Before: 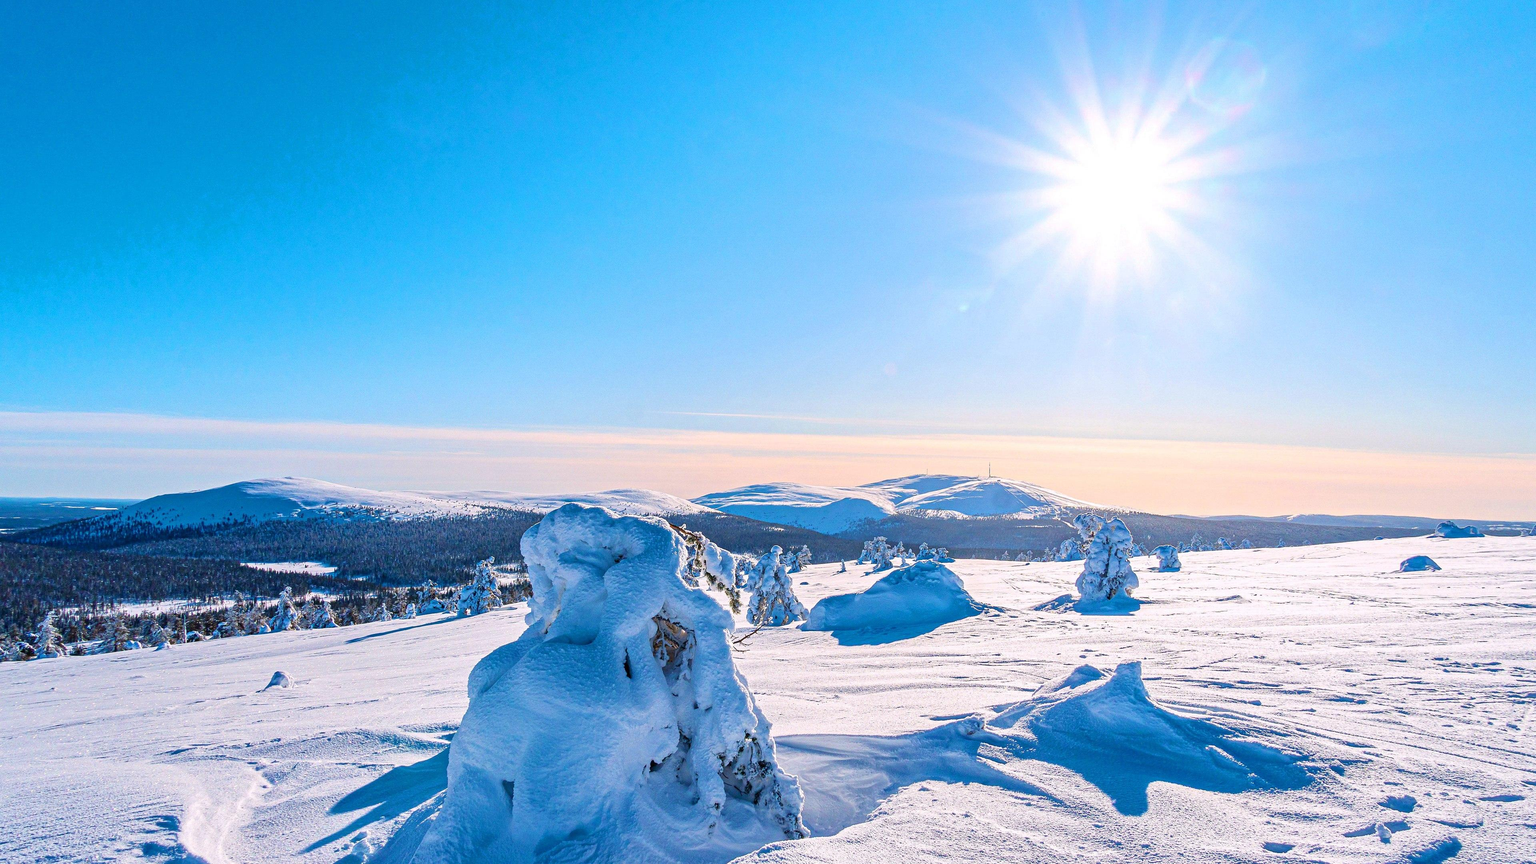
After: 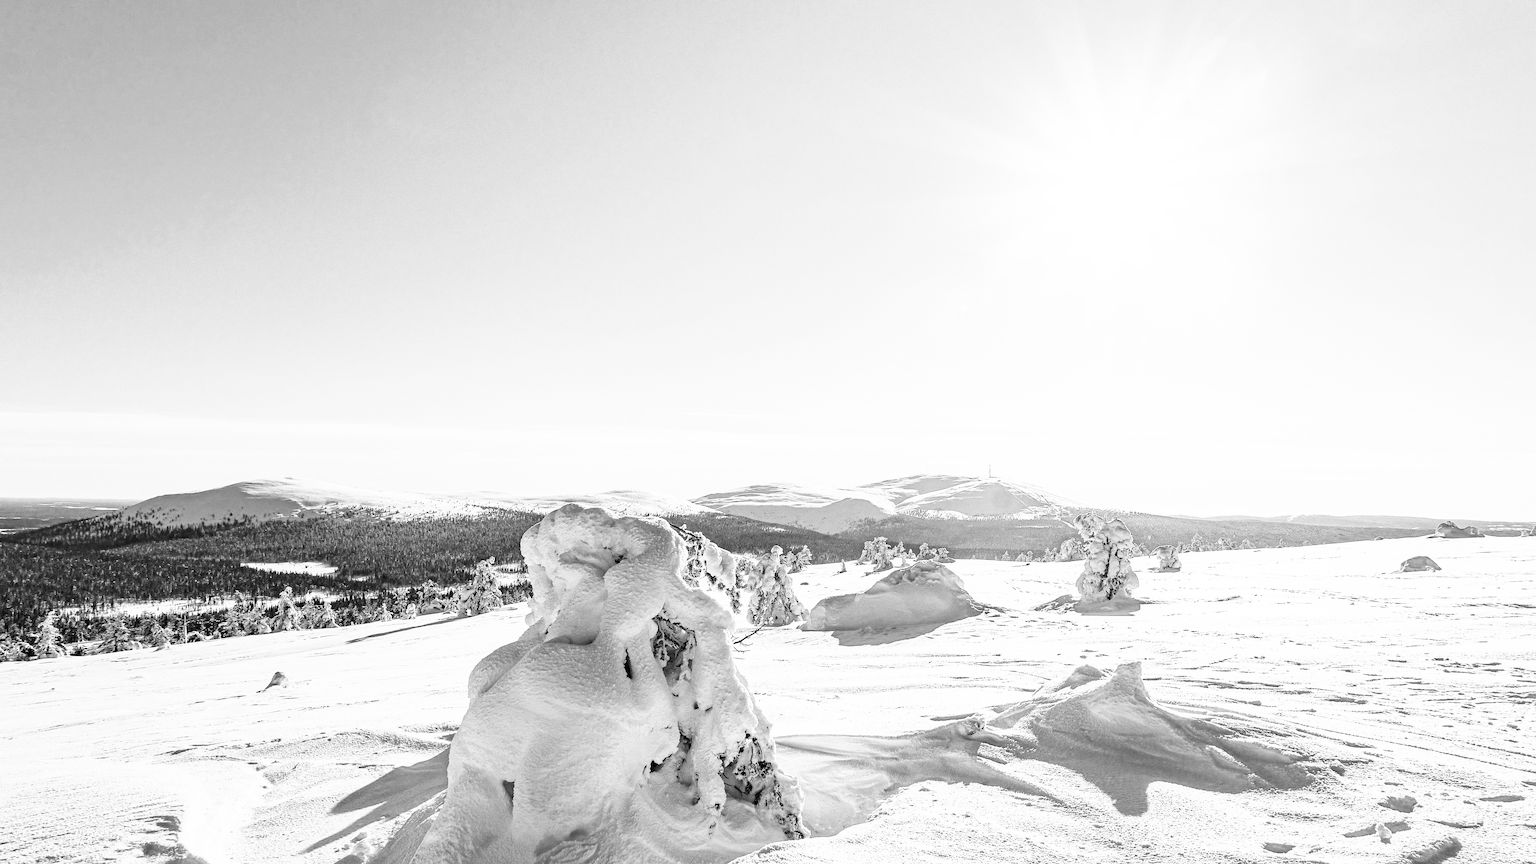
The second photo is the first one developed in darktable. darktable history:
monochrome: a -3.63, b -0.465
base curve: curves: ch0 [(0, 0) (0.007, 0.004) (0.027, 0.03) (0.046, 0.07) (0.207, 0.54) (0.442, 0.872) (0.673, 0.972) (1, 1)], preserve colors none
